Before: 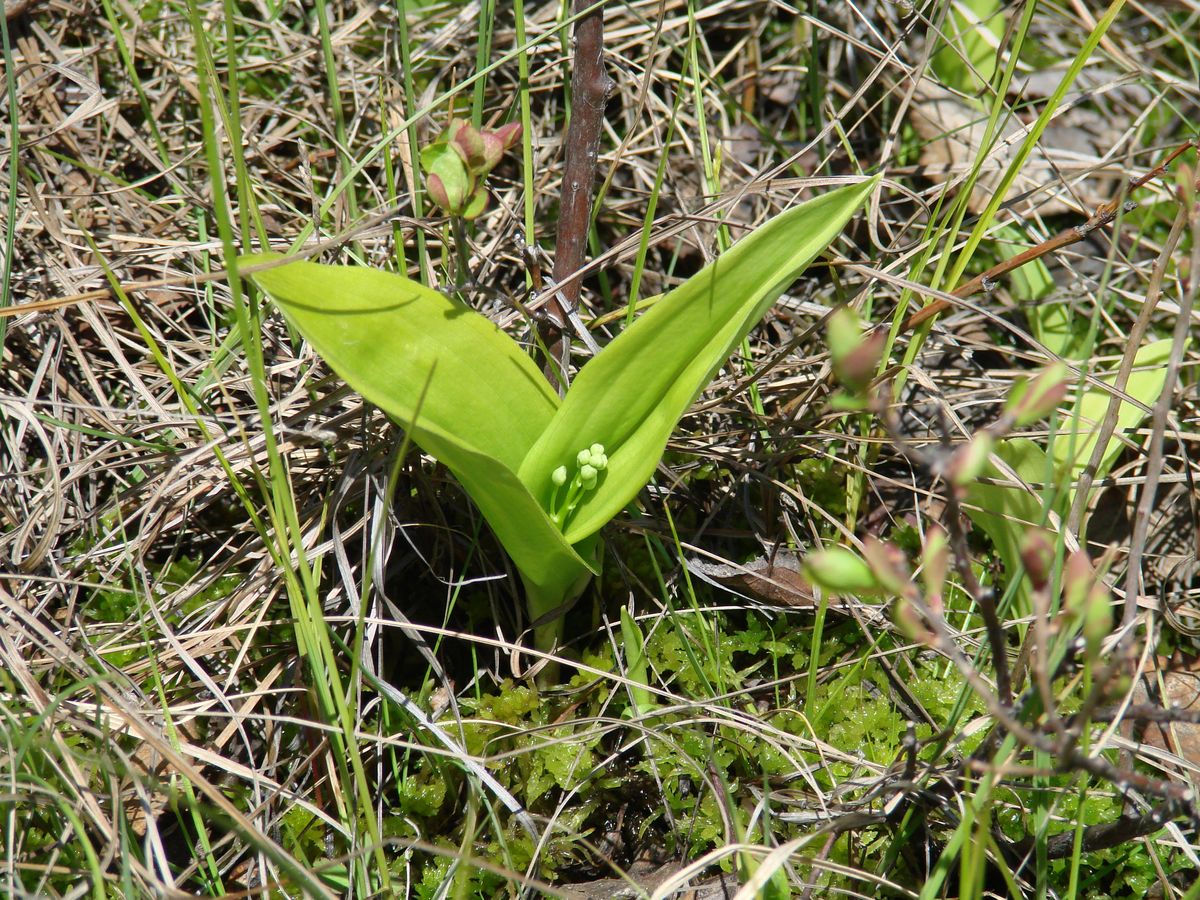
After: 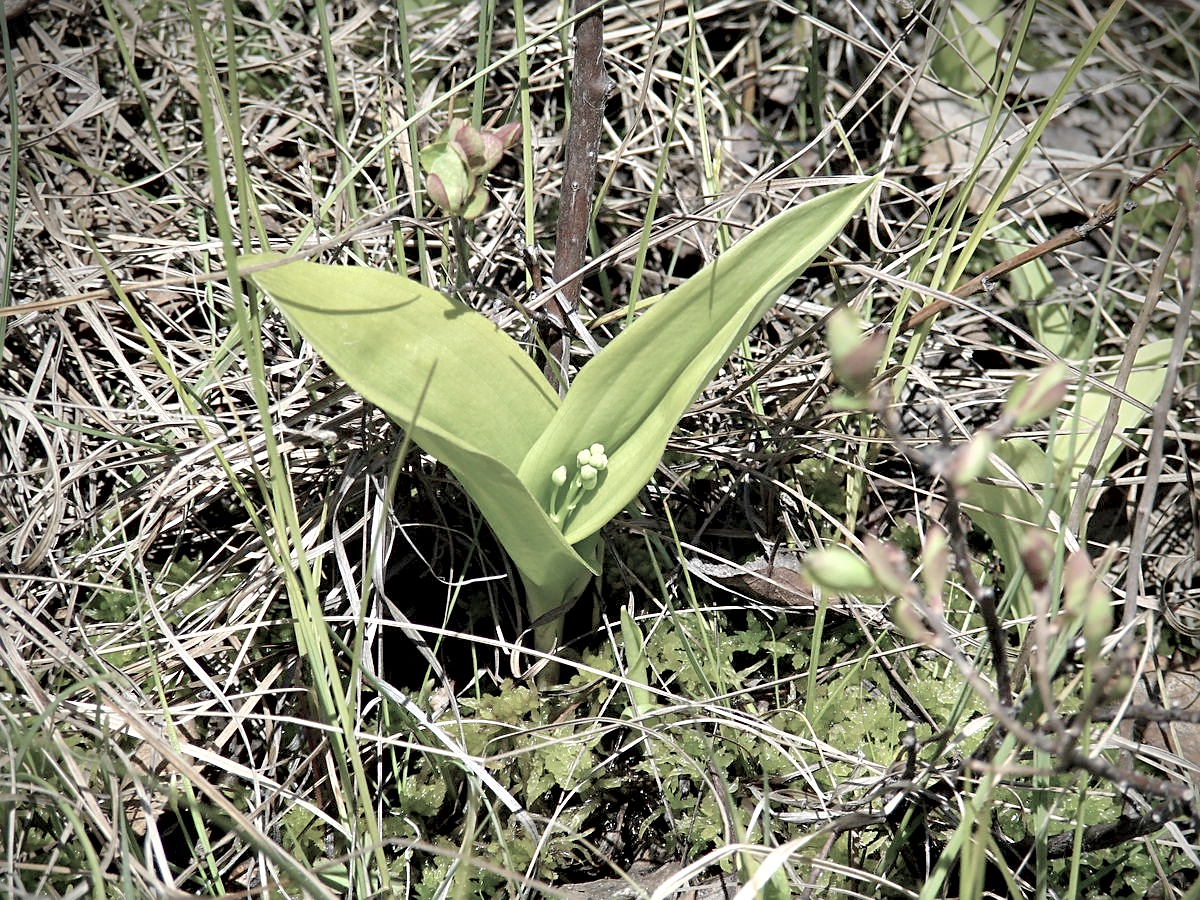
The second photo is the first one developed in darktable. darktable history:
vignetting: brightness -0.629, saturation -0.007, center (-0.028, 0.239)
exposure: exposure -0.041 EV, compensate highlight preservation false
contrast brightness saturation: brightness 0.18, saturation -0.5
tone equalizer: -8 EV -0.55 EV
sharpen: on, module defaults
contrast equalizer: octaves 7, y [[0.6 ×6], [0.55 ×6], [0 ×6], [0 ×6], [0 ×6]], mix 0.53
